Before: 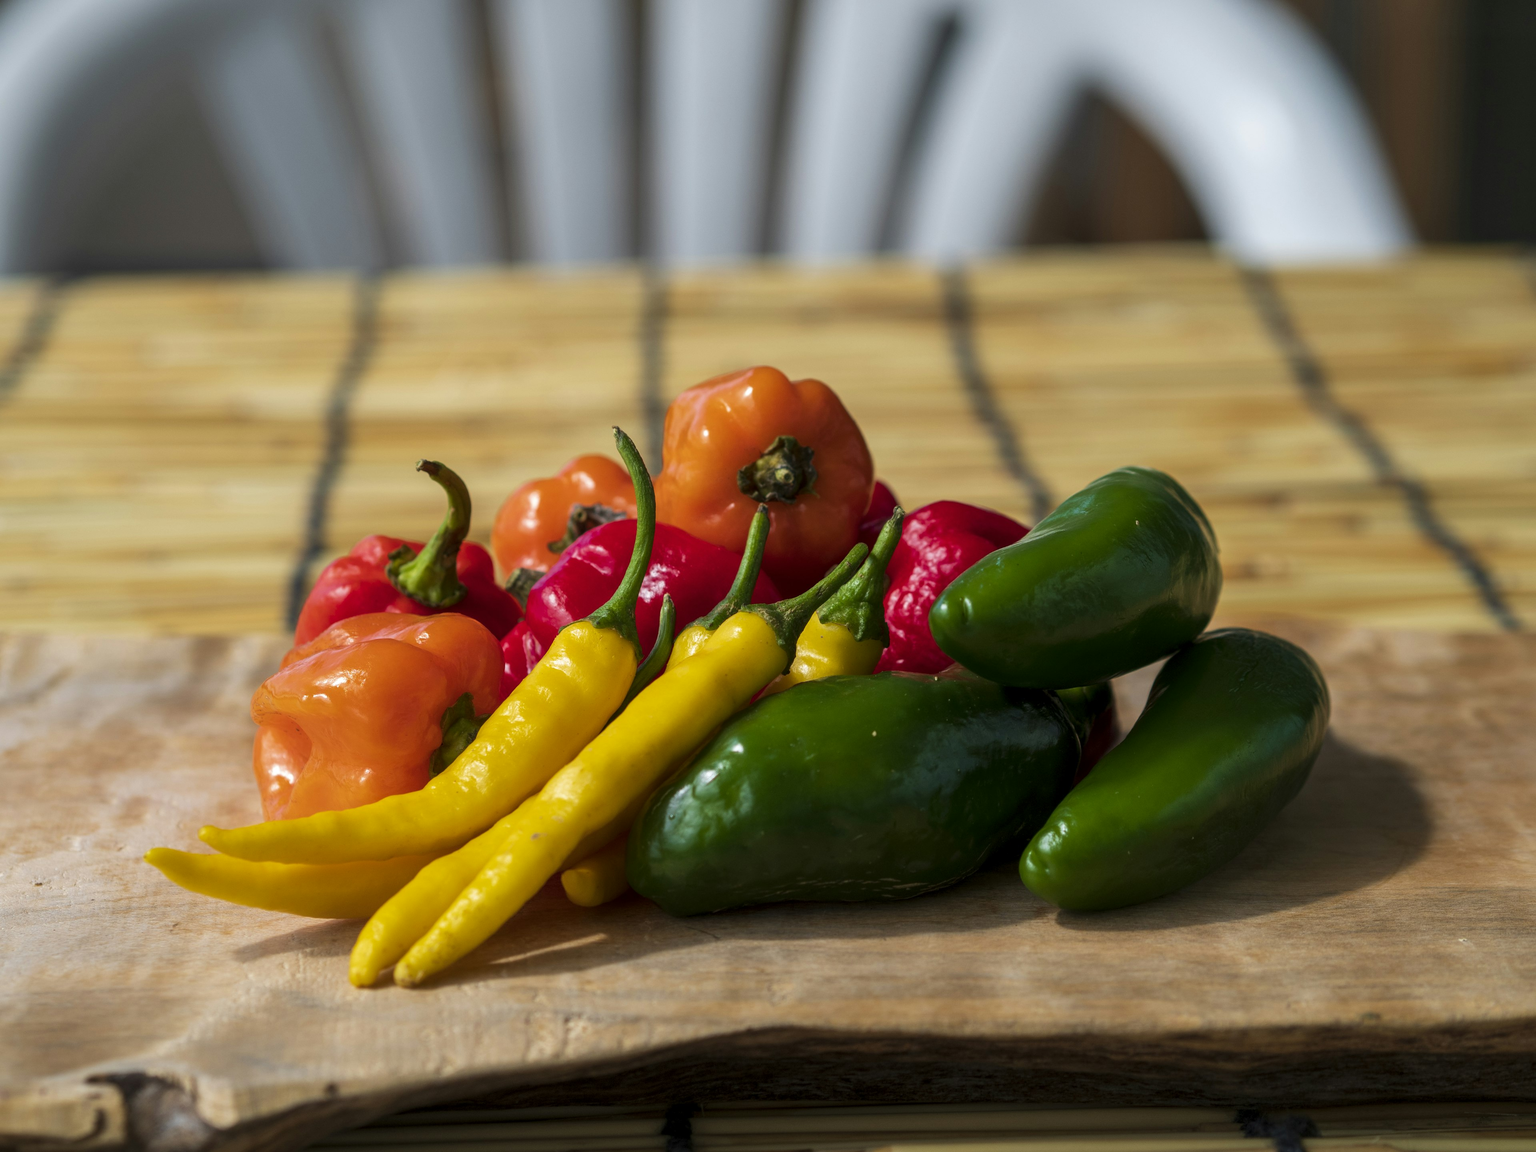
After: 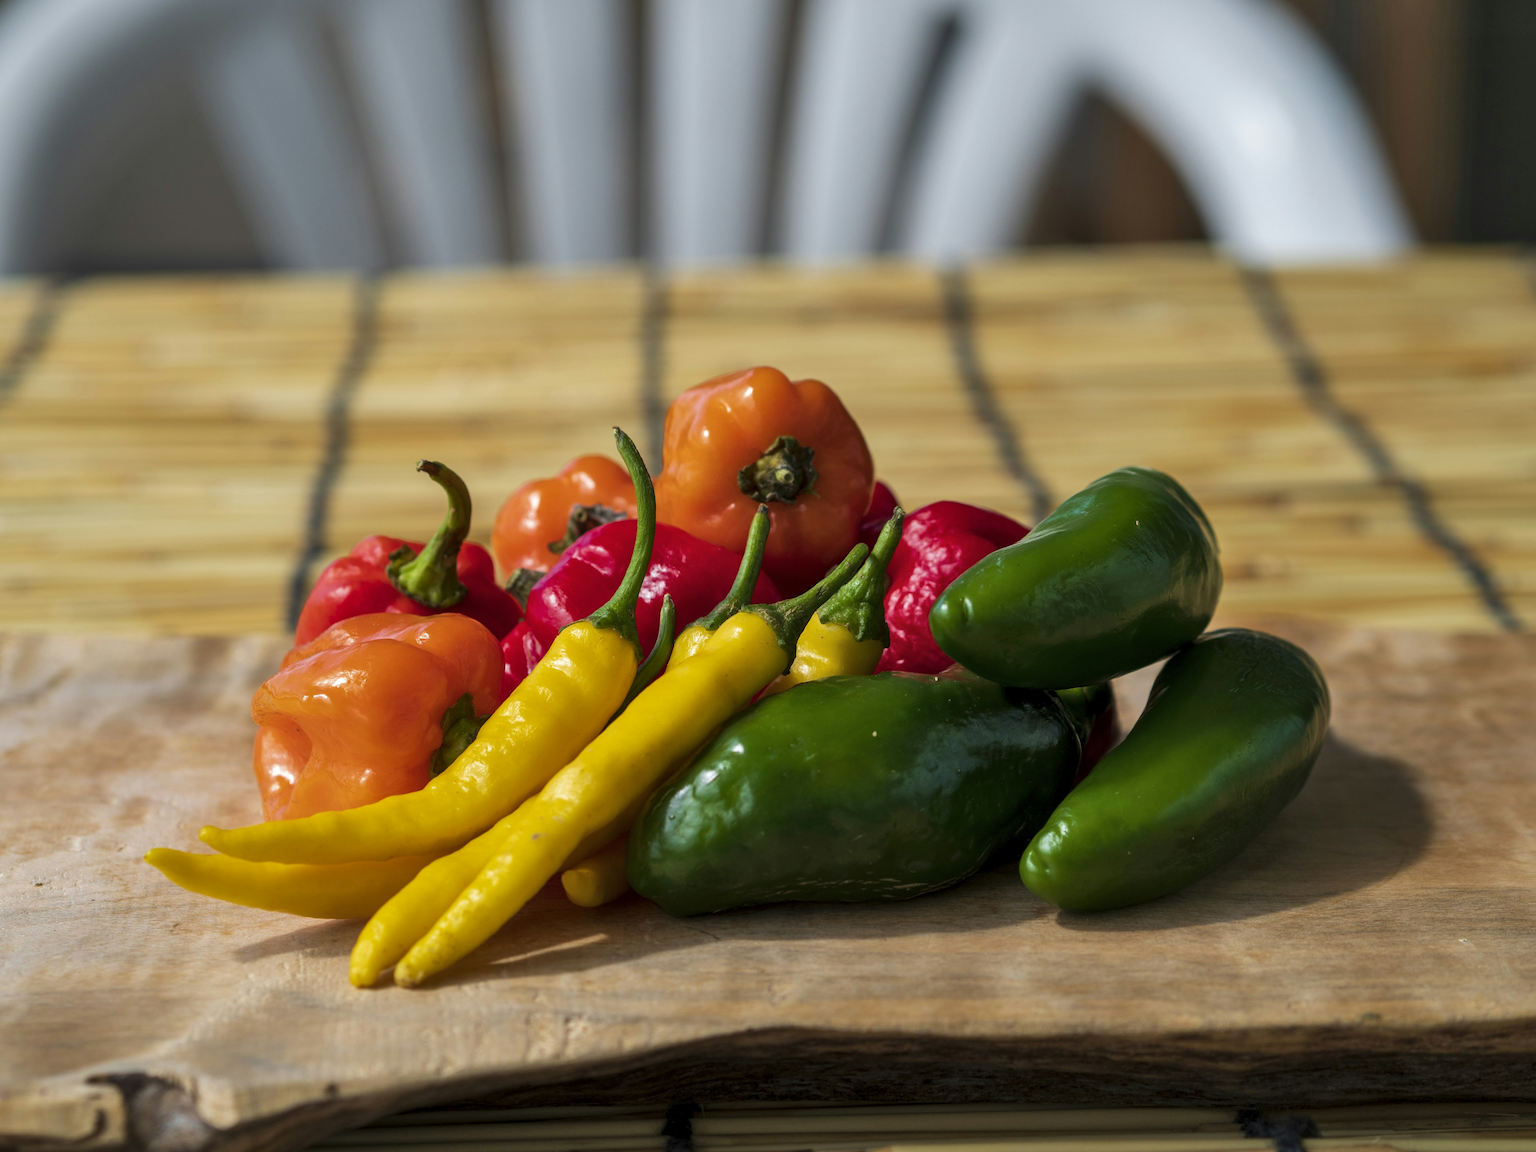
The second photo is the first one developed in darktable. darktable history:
sharpen: radius 5.325, amount 0.312, threshold 26.433
shadows and highlights: shadows 37.27, highlights -28.18, soften with gaussian
